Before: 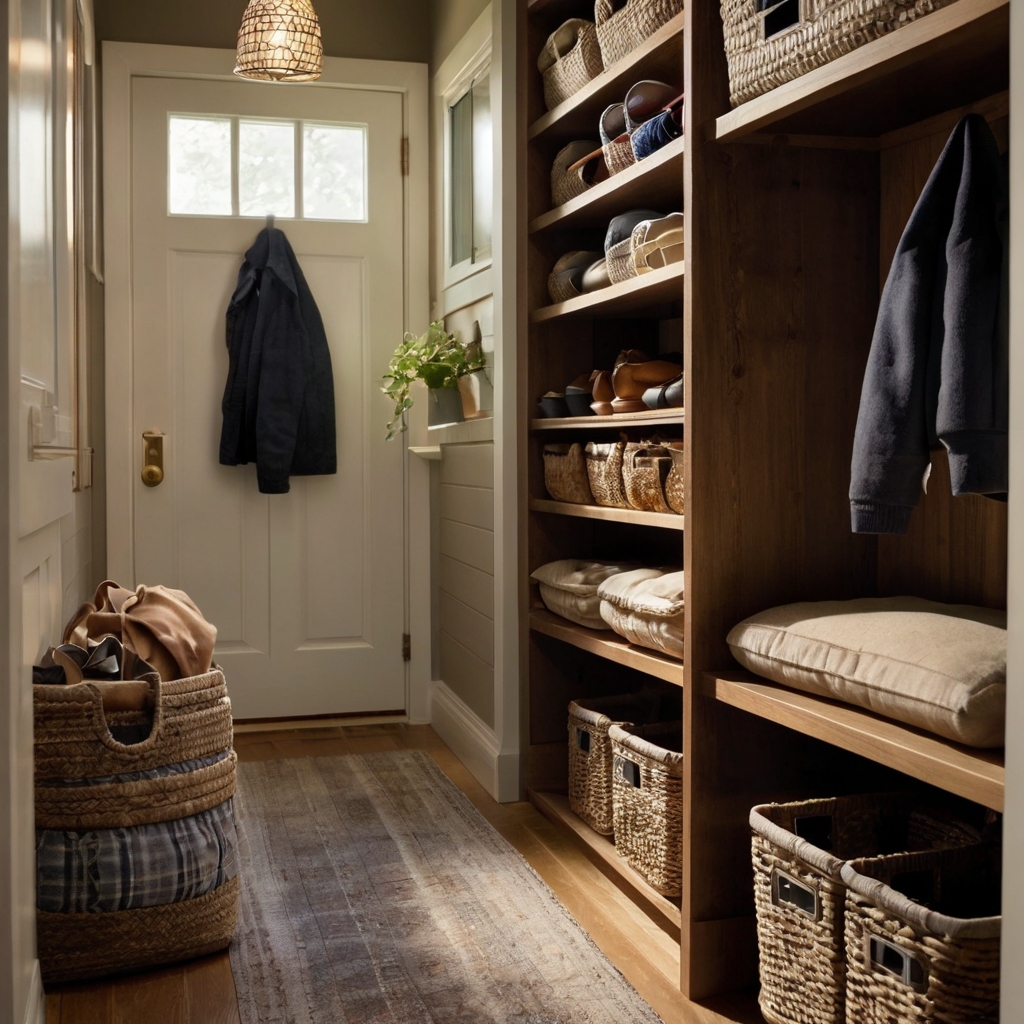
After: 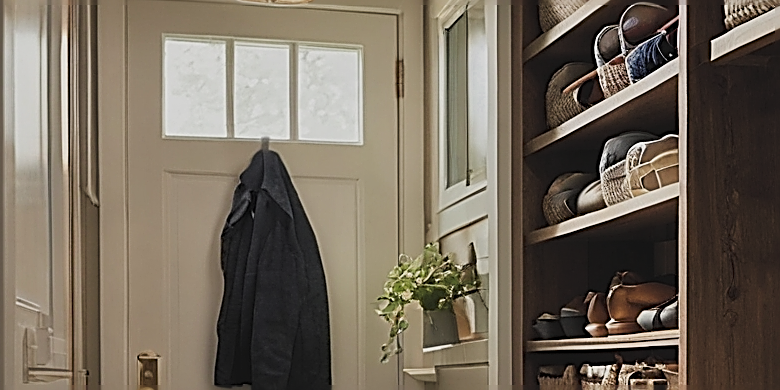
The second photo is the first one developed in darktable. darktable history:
filmic rgb: hardness 4.17
sharpen: amount 2
color balance: lift [1.01, 1, 1, 1], gamma [1.097, 1, 1, 1], gain [0.85, 1, 1, 1]
crop: left 0.579%, top 7.627%, right 23.167%, bottom 54.275%
local contrast: highlights 100%, shadows 100%, detail 120%, midtone range 0.2
color zones: curves: ch0 [(0, 0.497) (0.143, 0.5) (0.286, 0.5) (0.429, 0.483) (0.571, 0.116) (0.714, -0.006) (0.857, 0.28) (1, 0.497)]
exposure: compensate highlight preservation false
